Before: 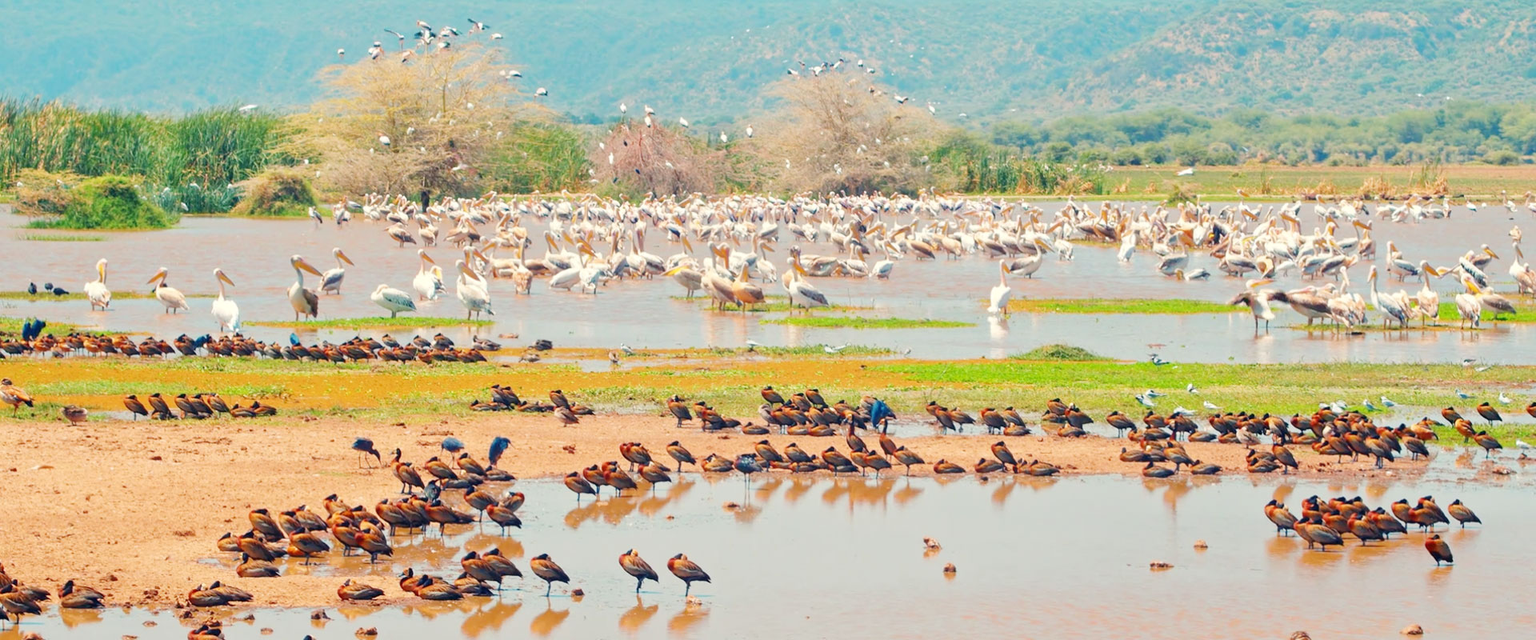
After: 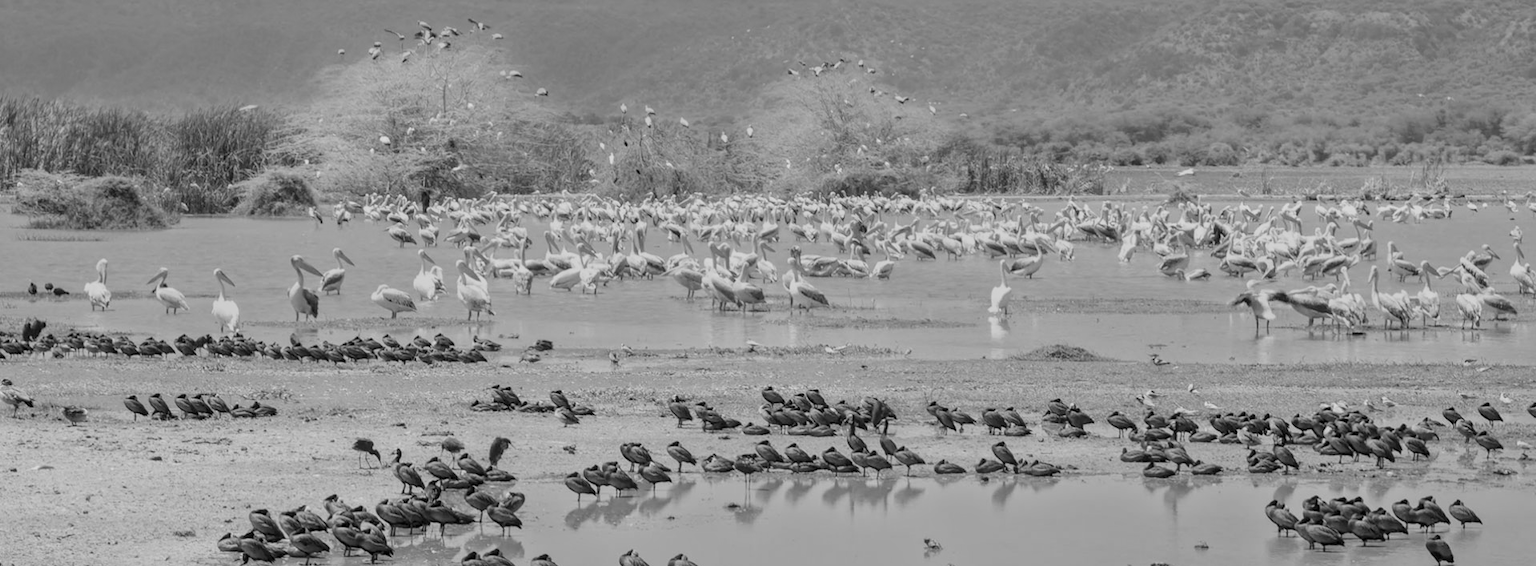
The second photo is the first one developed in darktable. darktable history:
local contrast: on, module defaults
crop and rotate: top 0%, bottom 11.49%
monochrome: a 79.32, b 81.83, size 1.1
